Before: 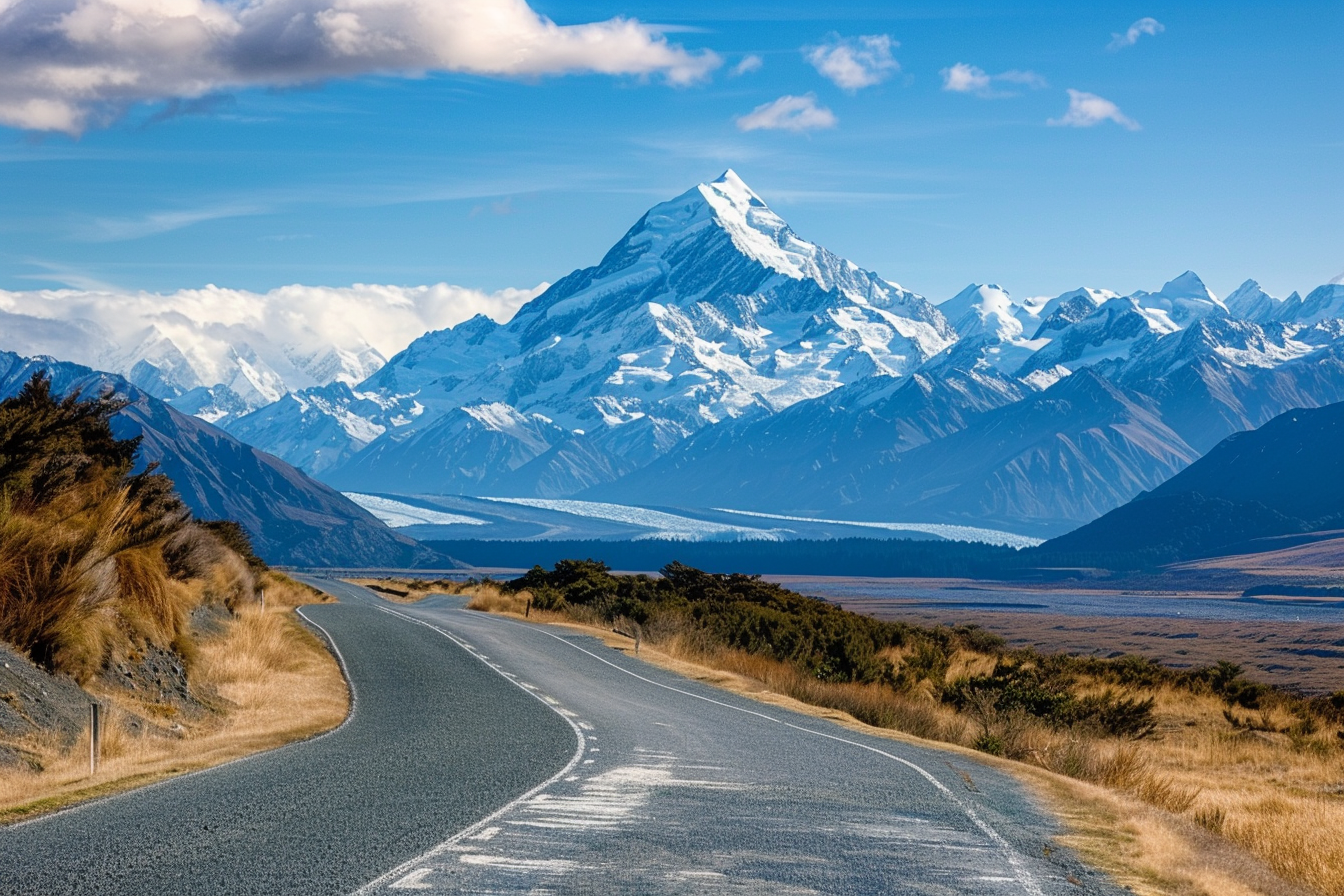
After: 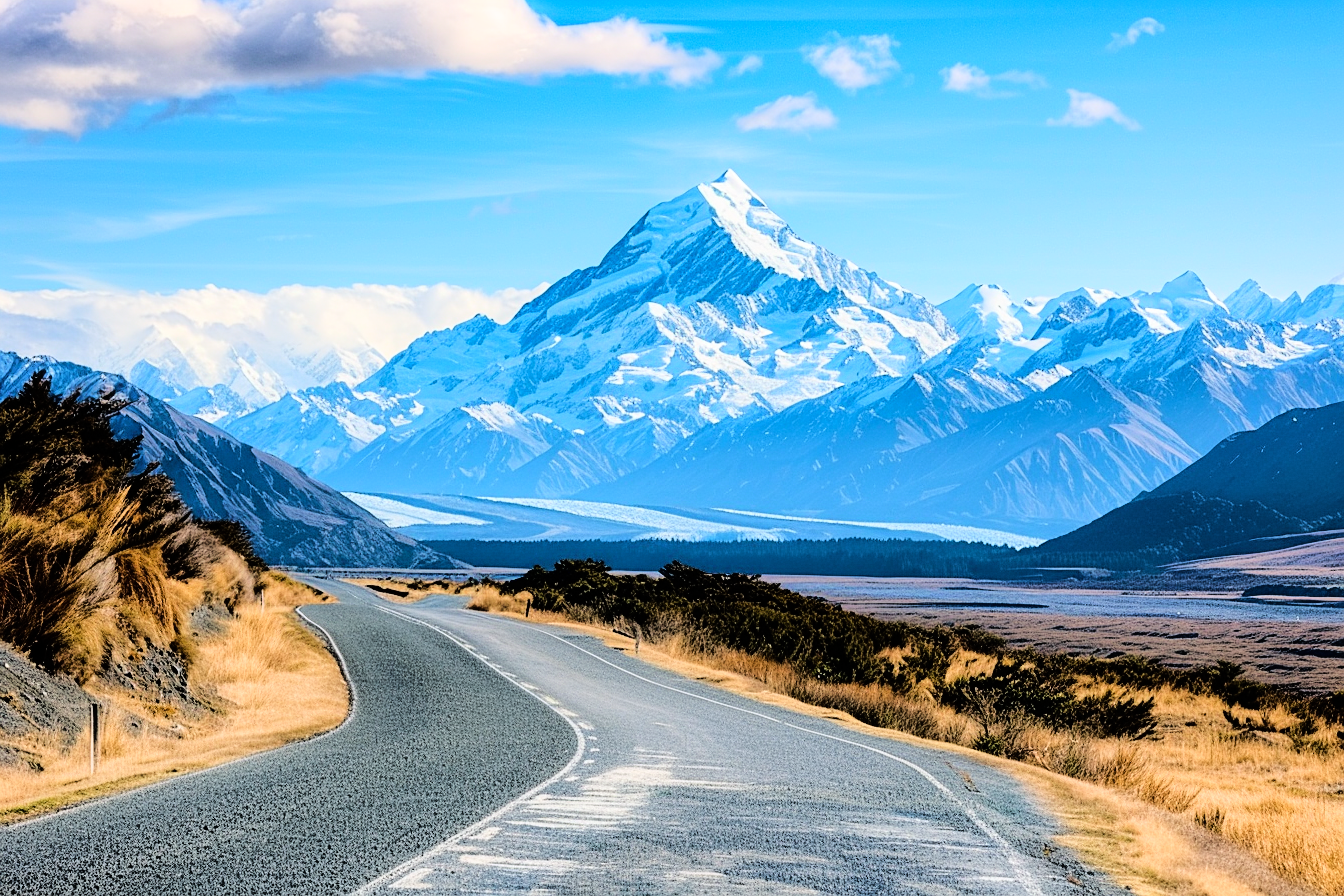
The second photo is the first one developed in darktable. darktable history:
shadows and highlights: shadows 36.36, highlights -27.02, soften with gaussian
sharpen: amount 0.206
base curve: curves: ch0 [(0, 0) (0.036, 0.01) (0.123, 0.254) (0.258, 0.504) (0.507, 0.748) (1, 1)]
